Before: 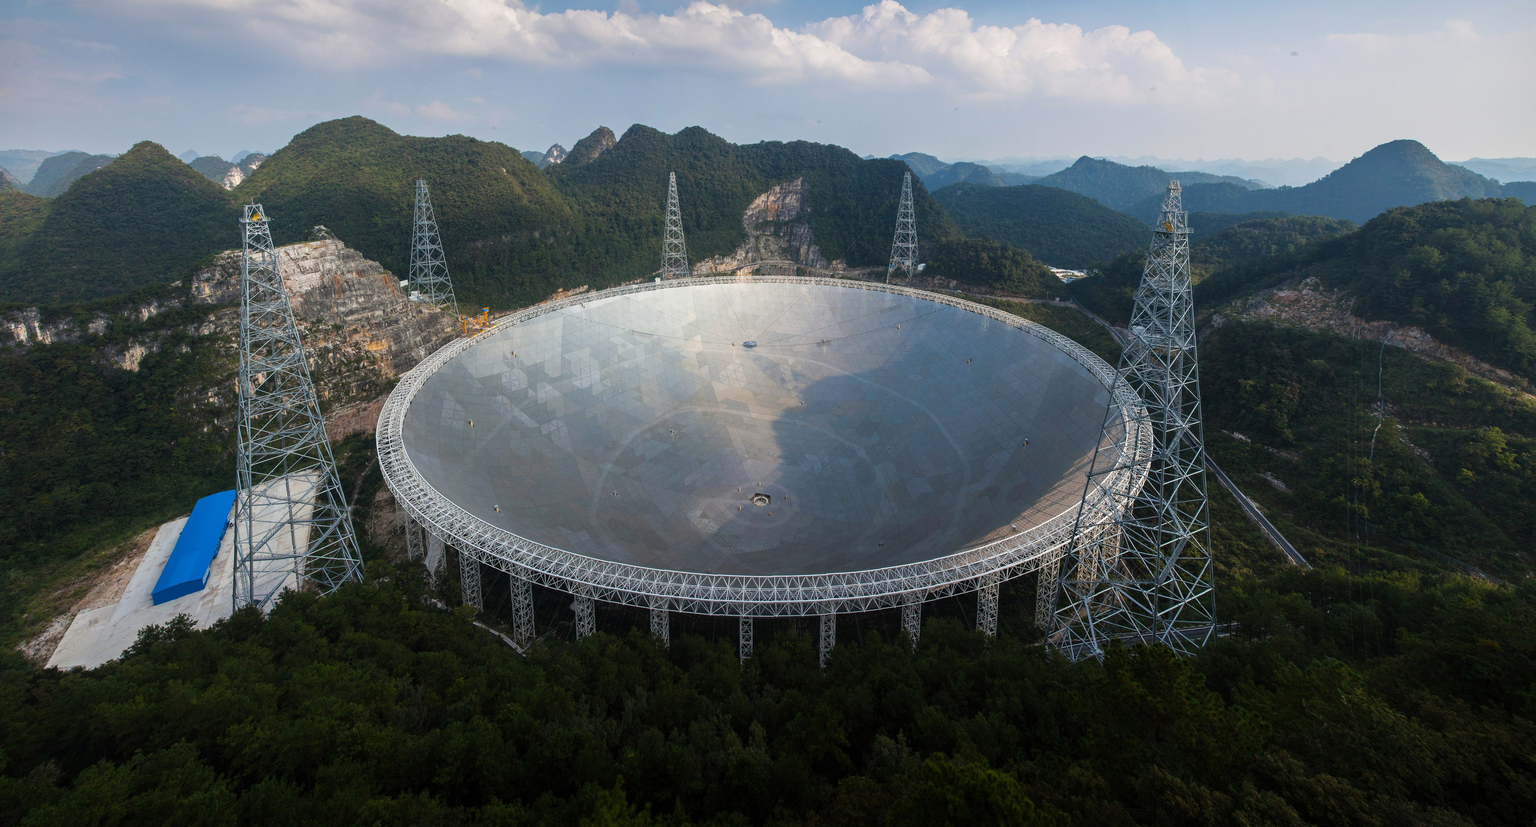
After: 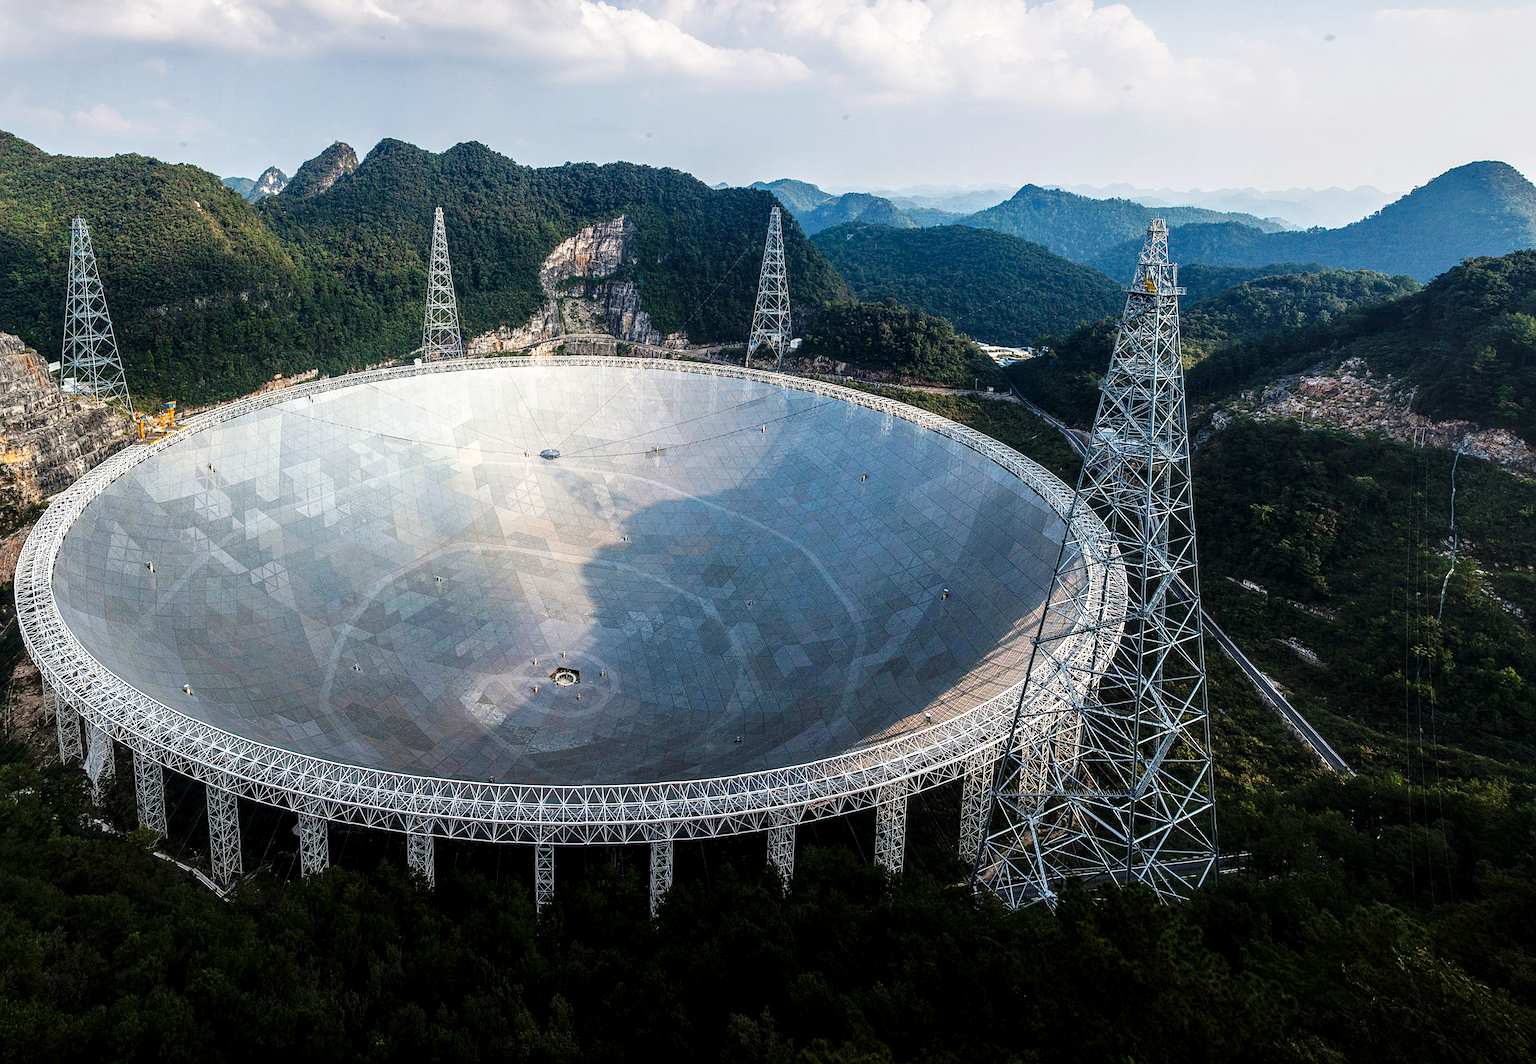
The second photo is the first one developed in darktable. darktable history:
crop and rotate: left 23.849%, top 3.364%, right 6.348%, bottom 6.802%
sharpen: on, module defaults
local contrast: detail 150%
base curve: curves: ch0 [(0, 0) (0.036, 0.025) (0.121, 0.166) (0.206, 0.329) (0.605, 0.79) (1, 1)], preserve colors none
